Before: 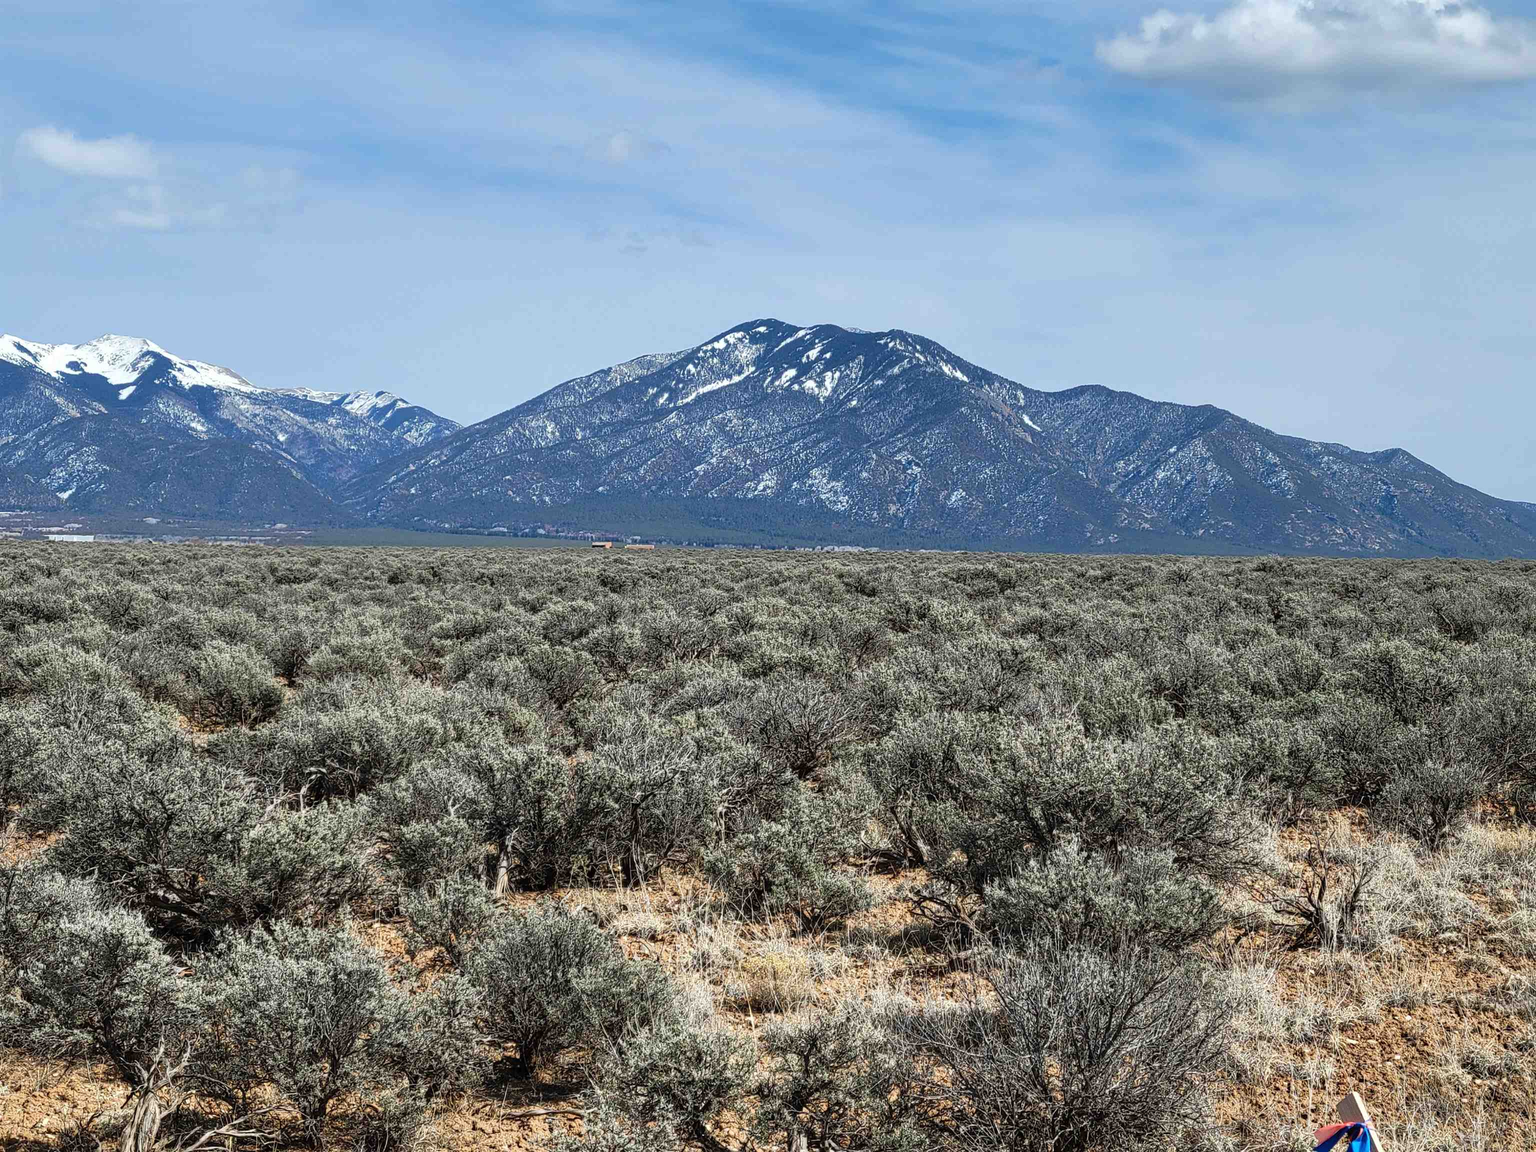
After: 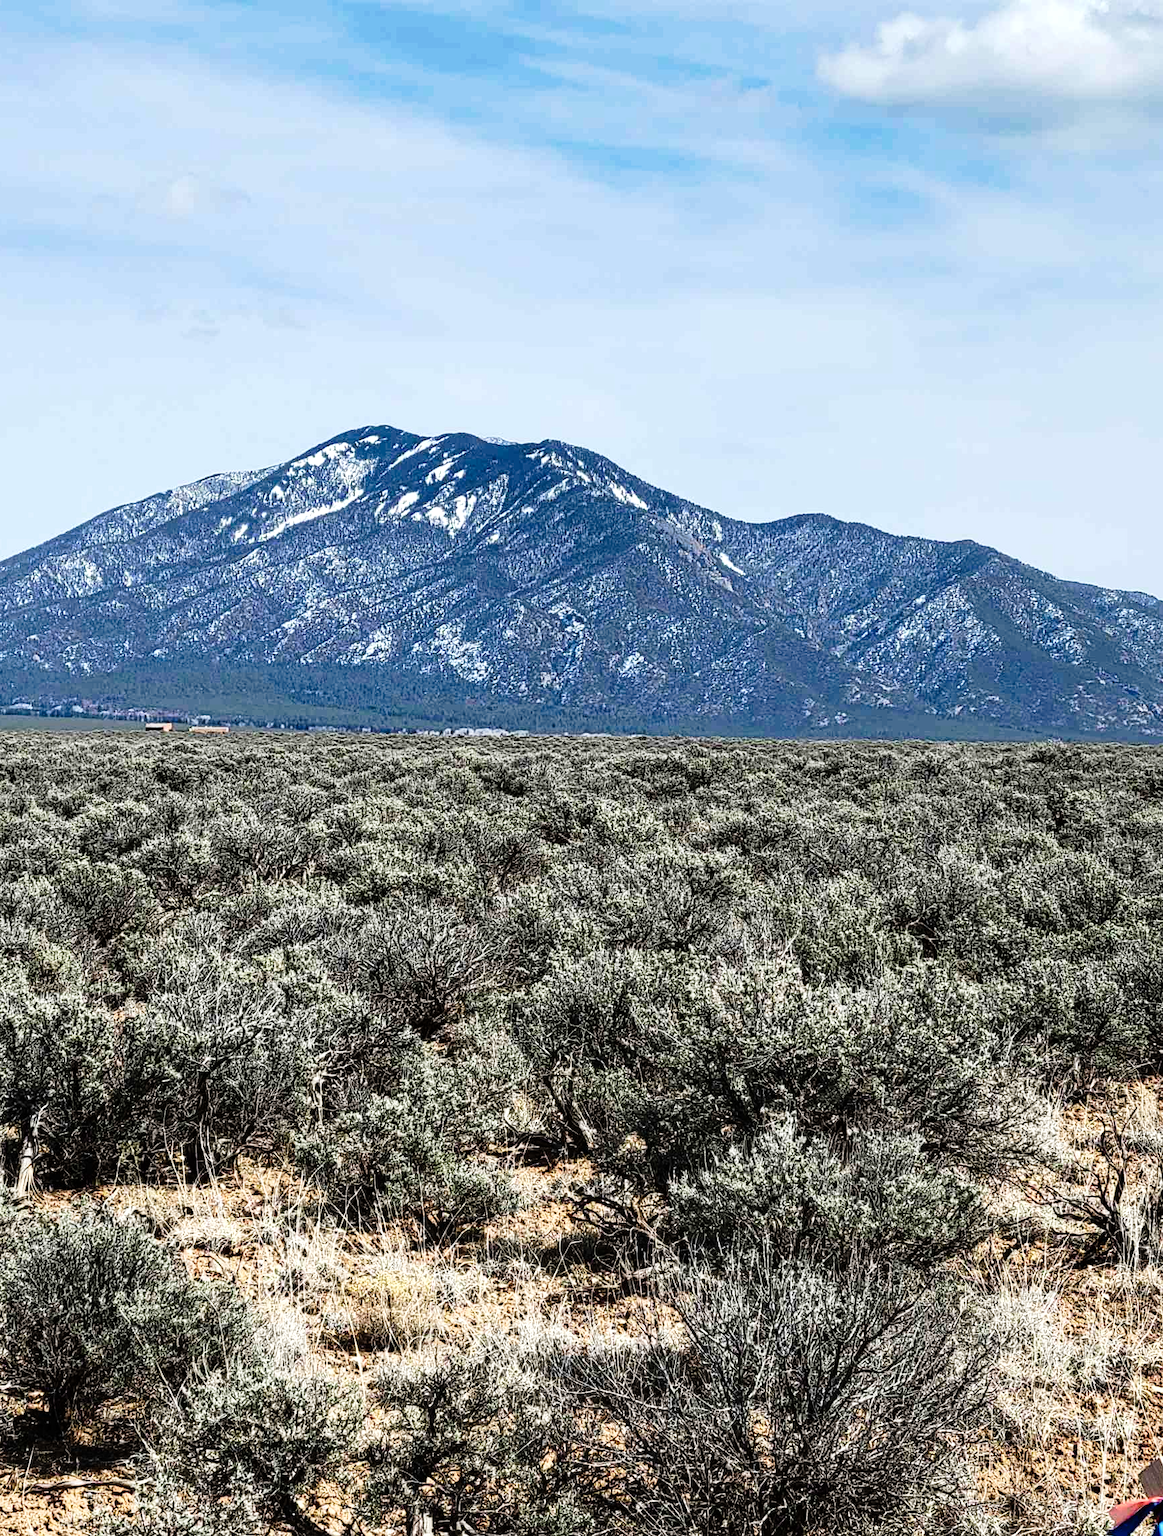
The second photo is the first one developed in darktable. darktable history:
tone equalizer: -8 EV -0.747 EV, -7 EV -0.678 EV, -6 EV -0.637 EV, -5 EV -0.42 EV, -3 EV 0.369 EV, -2 EV 0.6 EV, -1 EV 0.682 EV, +0 EV 0.762 EV, edges refinement/feathering 500, mask exposure compensation -1.57 EV, preserve details no
tone curve: curves: ch0 [(0, 0) (0.139, 0.081) (0.304, 0.259) (0.502, 0.505) (0.683, 0.676) (0.761, 0.773) (0.858, 0.858) (0.987, 0.945)]; ch1 [(0, 0) (0.172, 0.123) (0.304, 0.288) (0.414, 0.44) (0.472, 0.473) (0.502, 0.508) (0.54, 0.543) (0.583, 0.601) (0.638, 0.654) (0.741, 0.783) (1, 1)]; ch2 [(0, 0) (0.411, 0.424) (0.485, 0.476) (0.502, 0.502) (0.557, 0.54) (0.631, 0.576) (1, 1)], preserve colors none
crop: left 31.472%, top 0.012%, right 11.693%
